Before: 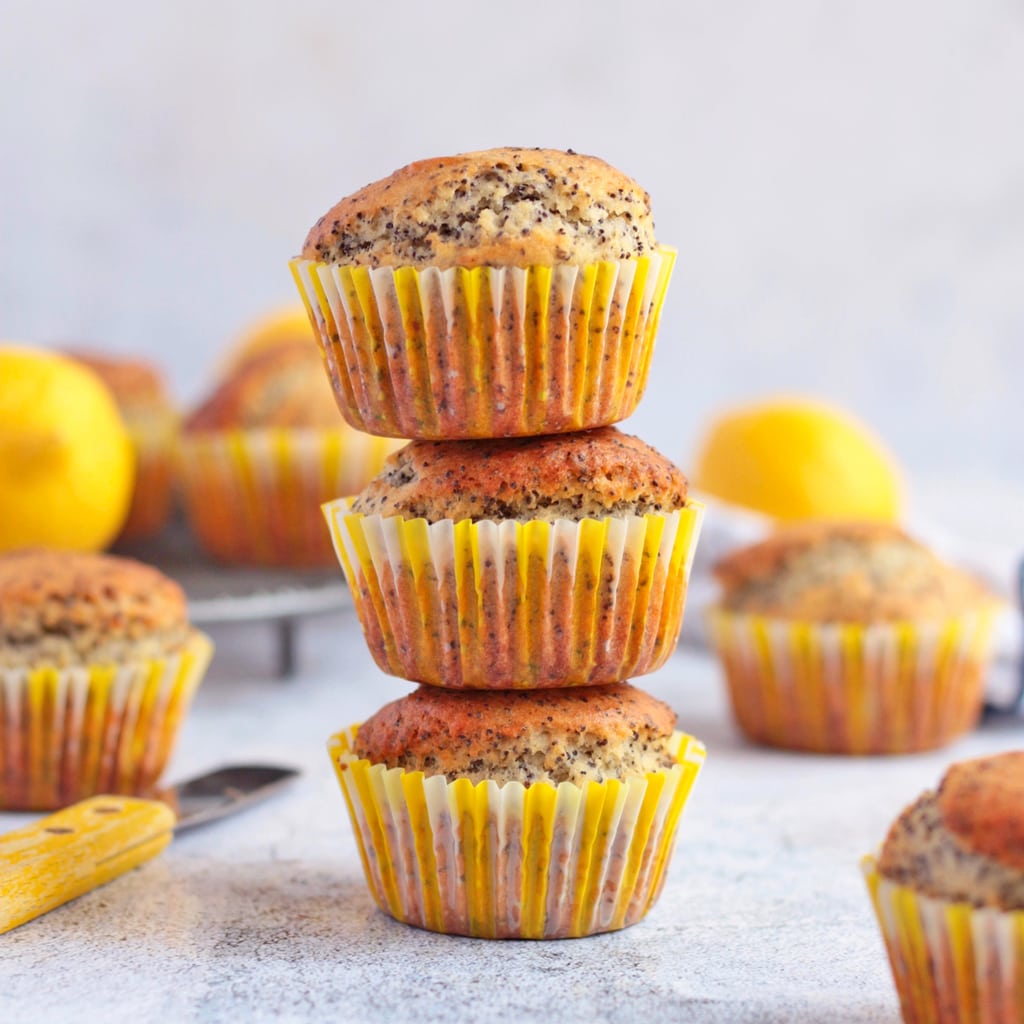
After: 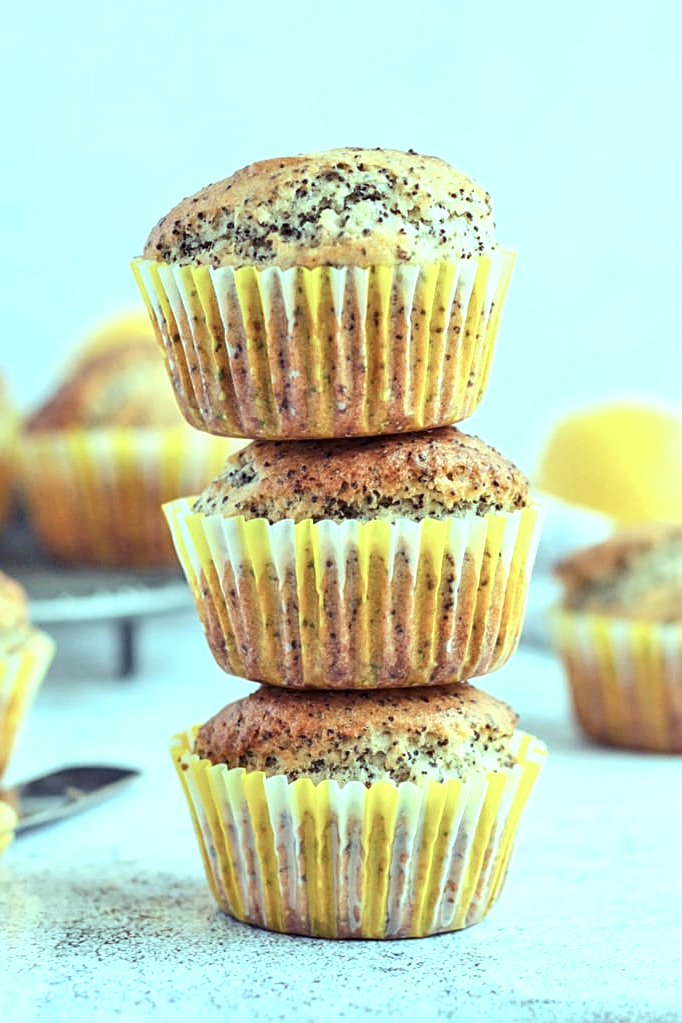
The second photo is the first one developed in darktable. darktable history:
color balance rgb: shadows lift › luminance -41.085%, shadows lift › chroma 14.453%, shadows lift › hue 258.11°, highlights gain › chroma 7.411%, highlights gain › hue 185.79°, perceptual saturation grading › global saturation 1.455%, perceptual saturation grading › highlights -2.359%, perceptual saturation grading › mid-tones 4.653%, perceptual saturation grading › shadows 8.974%, global vibrance 14.524%
crop and rotate: left 15.598%, right 17.758%
tone equalizer: mask exposure compensation -0.499 EV
sharpen: on, module defaults
exposure: black level correction 0.001, exposure 0.5 EV, compensate highlight preservation false
local contrast: on, module defaults
contrast brightness saturation: contrast 0.098, saturation -0.302
